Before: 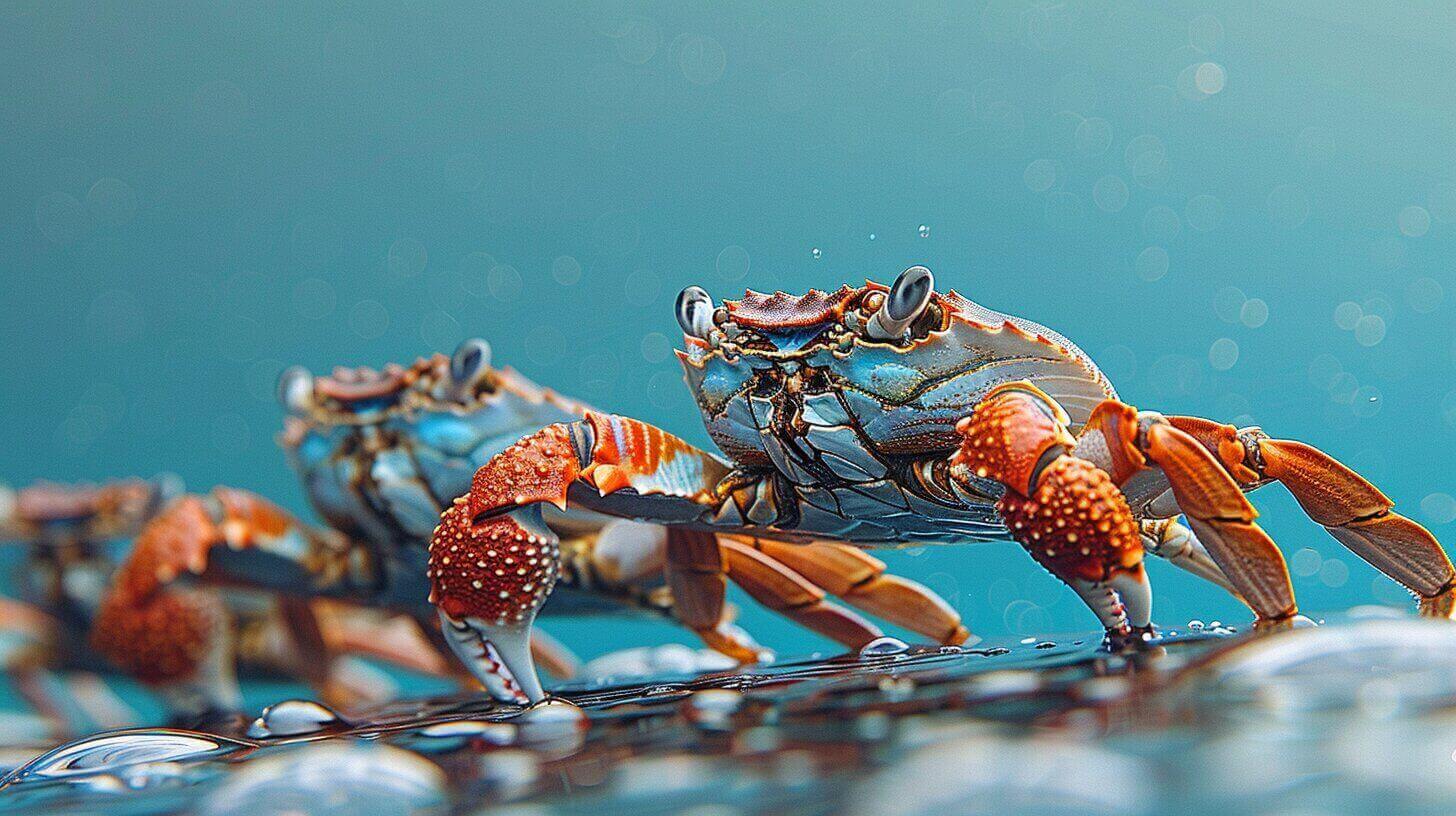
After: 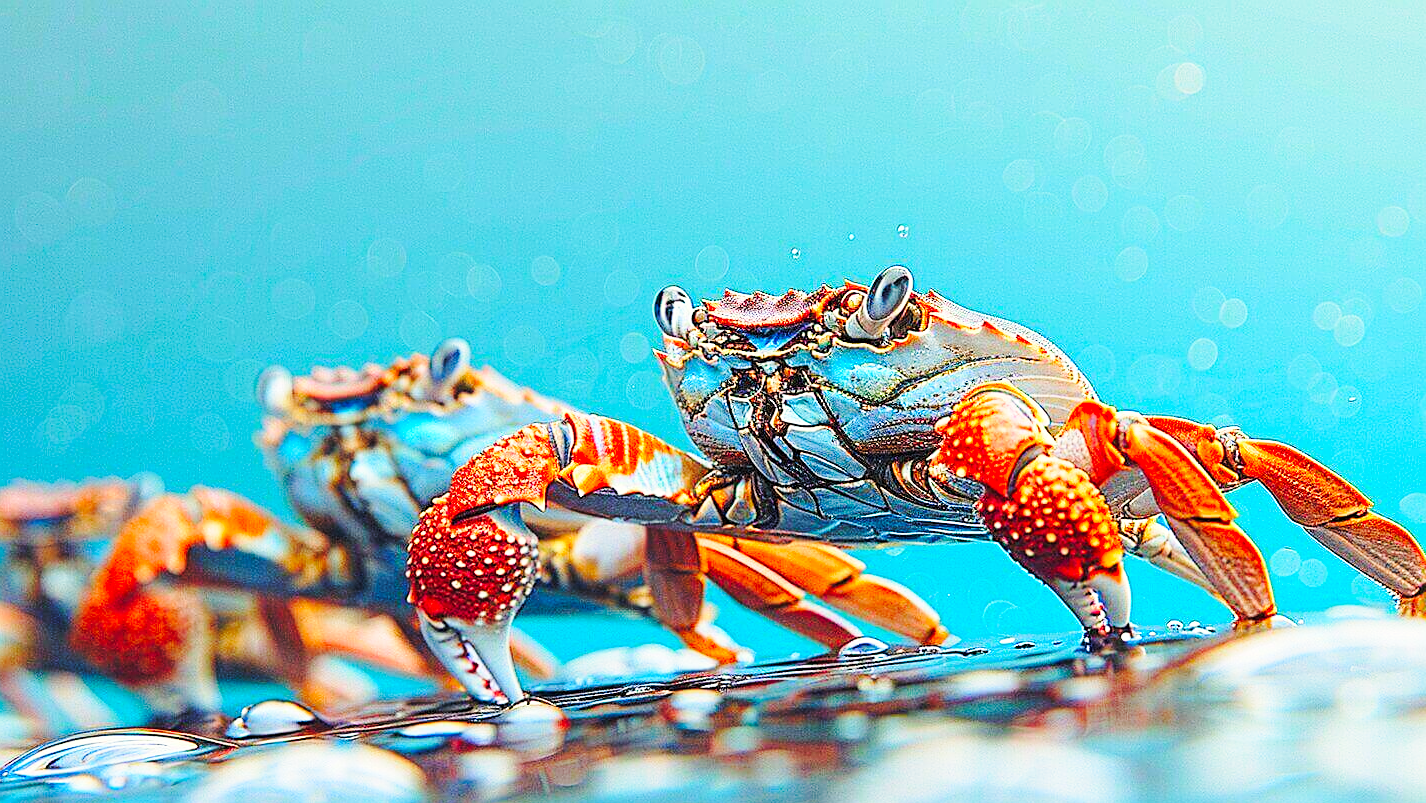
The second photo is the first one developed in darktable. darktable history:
exposure: compensate highlight preservation false
sharpen: on, module defaults
crop and rotate: left 1.489%, right 0.548%, bottom 1.486%
contrast brightness saturation: contrast 0.065, brightness 0.175, saturation 0.402
color correction: highlights b* 3.01
base curve: curves: ch0 [(0, 0) (0.028, 0.03) (0.121, 0.232) (0.46, 0.748) (0.859, 0.968) (1, 1)], preserve colors none
